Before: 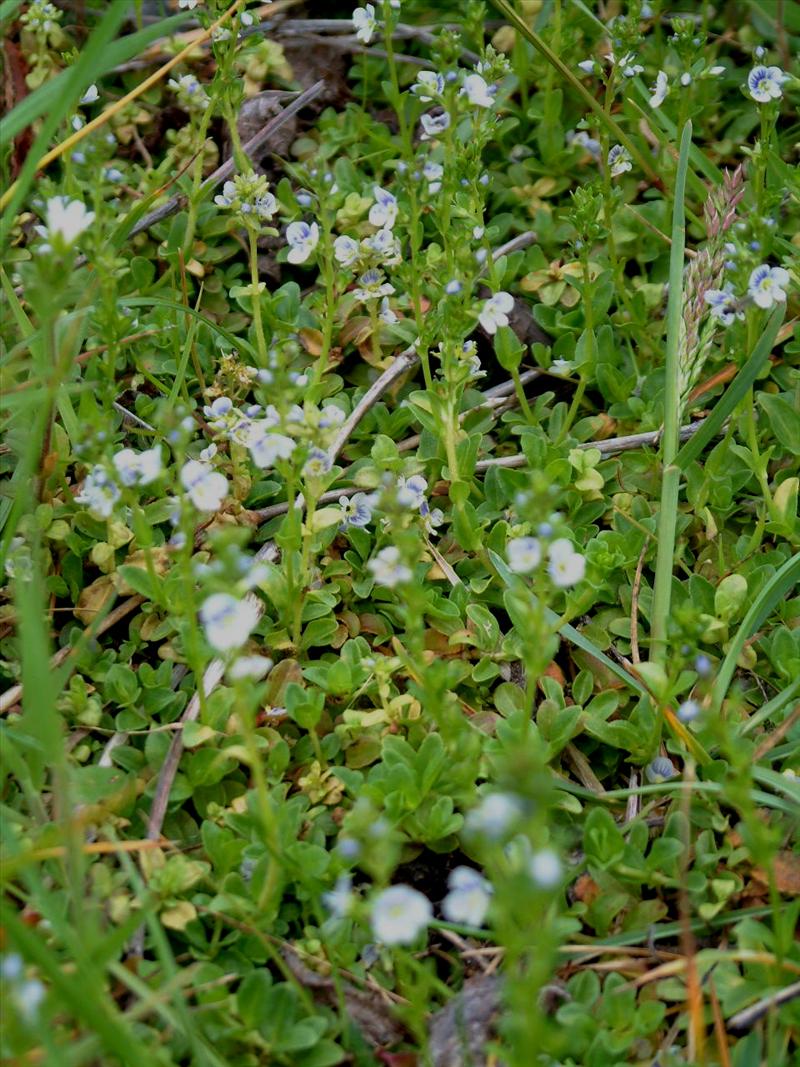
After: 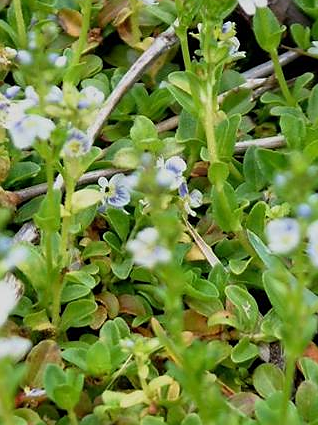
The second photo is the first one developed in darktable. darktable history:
exposure: exposure 0.358 EV, compensate highlight preservation false
crop: left 30.217%, top 29.927%, right 29.933%, bottom 30.164%
sharpen: radius 0.984, amount 0.607
